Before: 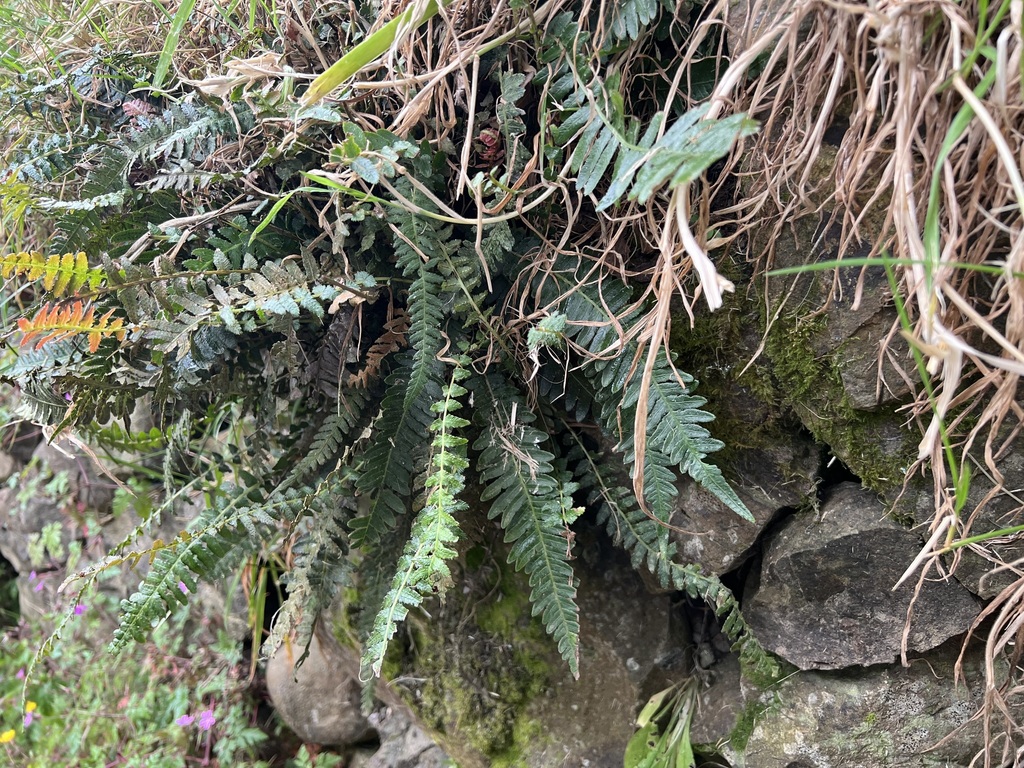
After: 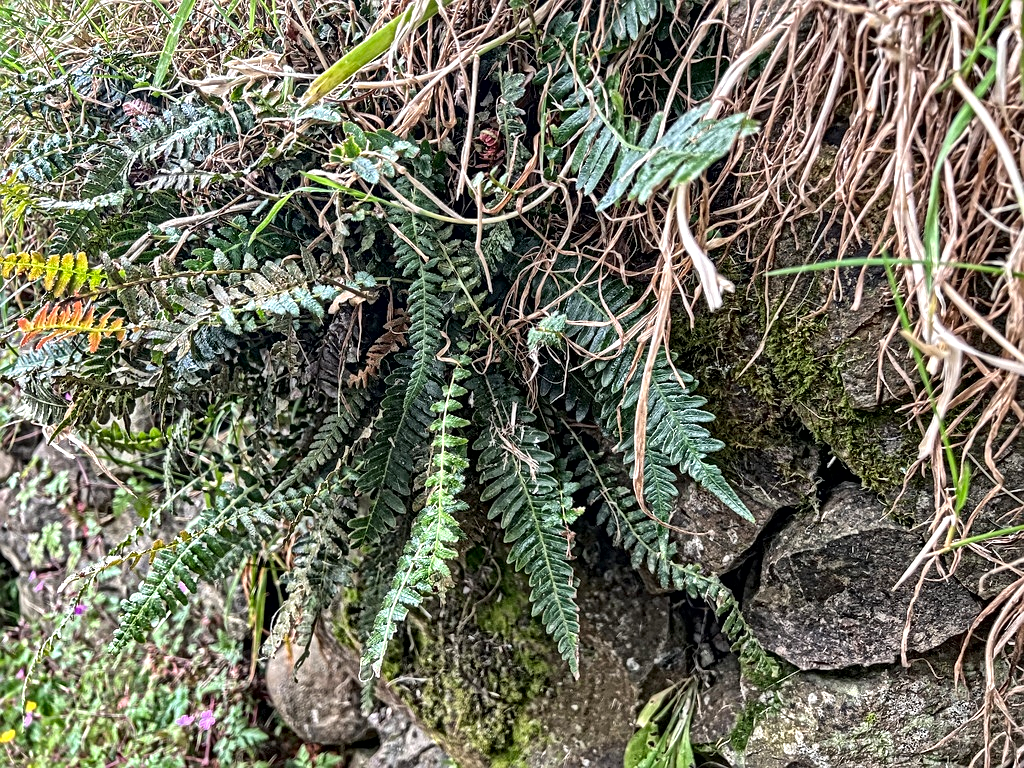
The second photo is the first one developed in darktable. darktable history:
local contrast: mode bilateral grid, contrast 21, coarseness 4, detail 299%, midtone range 0.2
